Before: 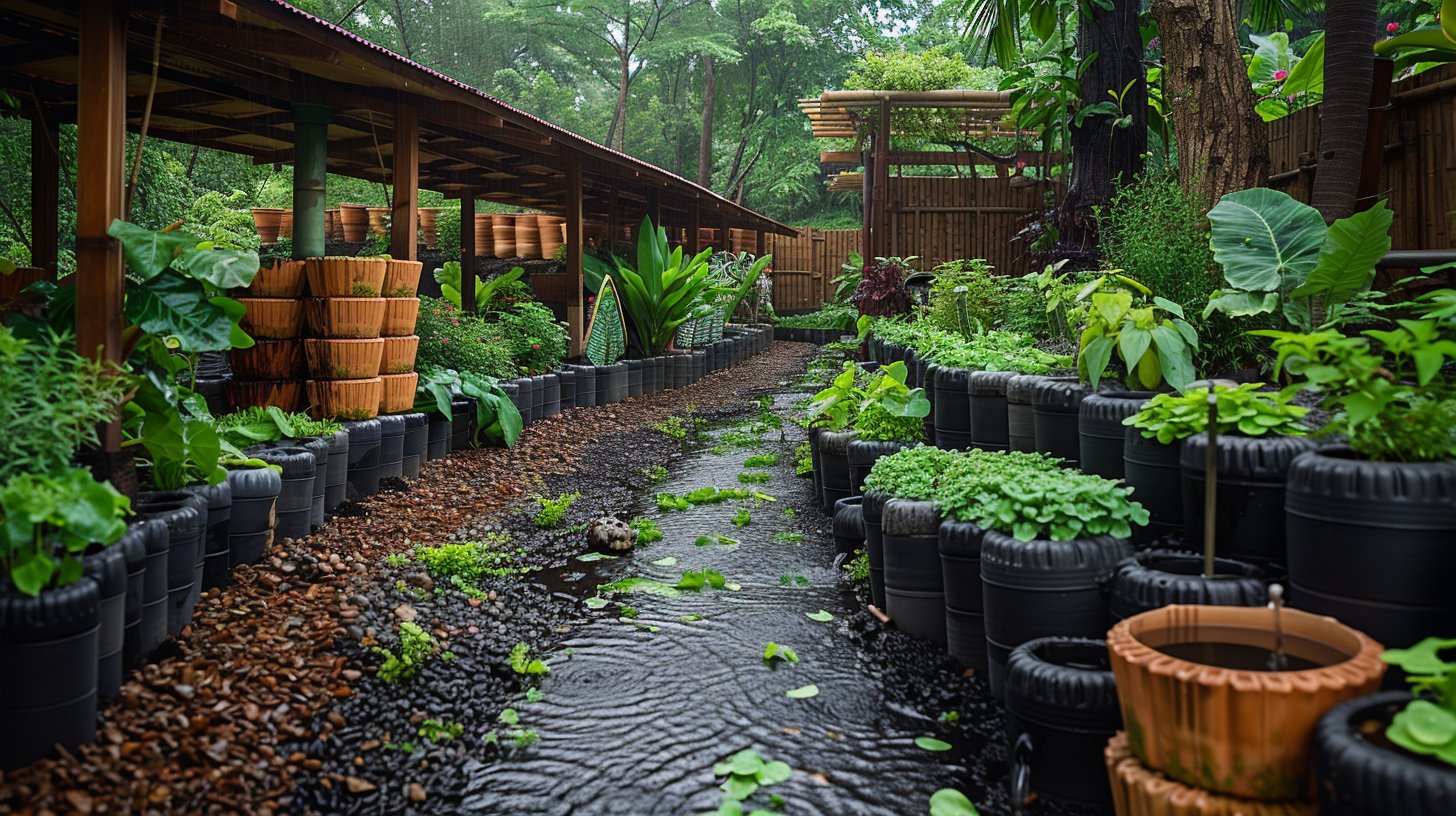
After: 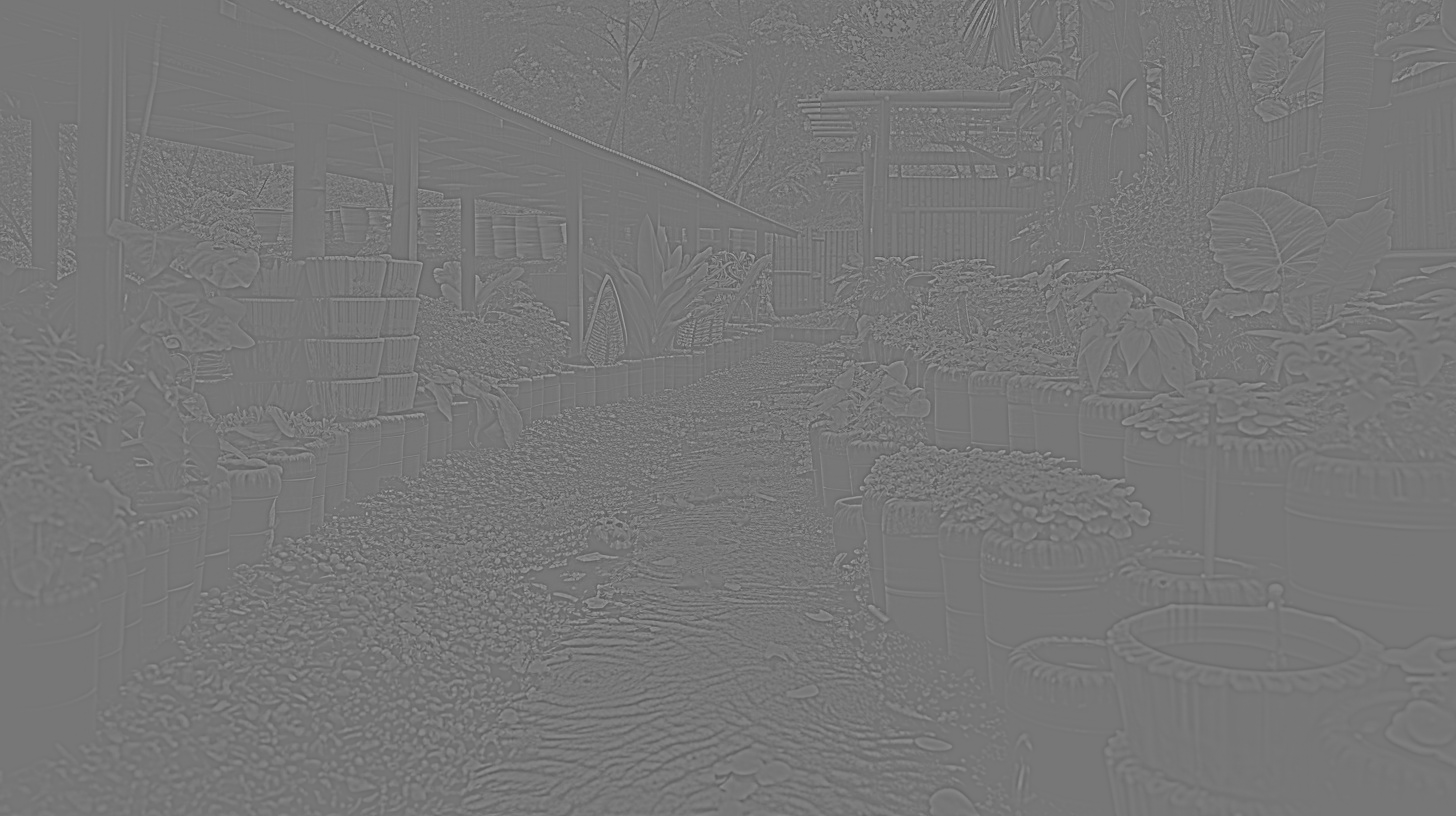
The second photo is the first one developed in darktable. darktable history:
highpass: sharpness 5.84%, contrast boost 8.44%
bloom: on, module defaults
